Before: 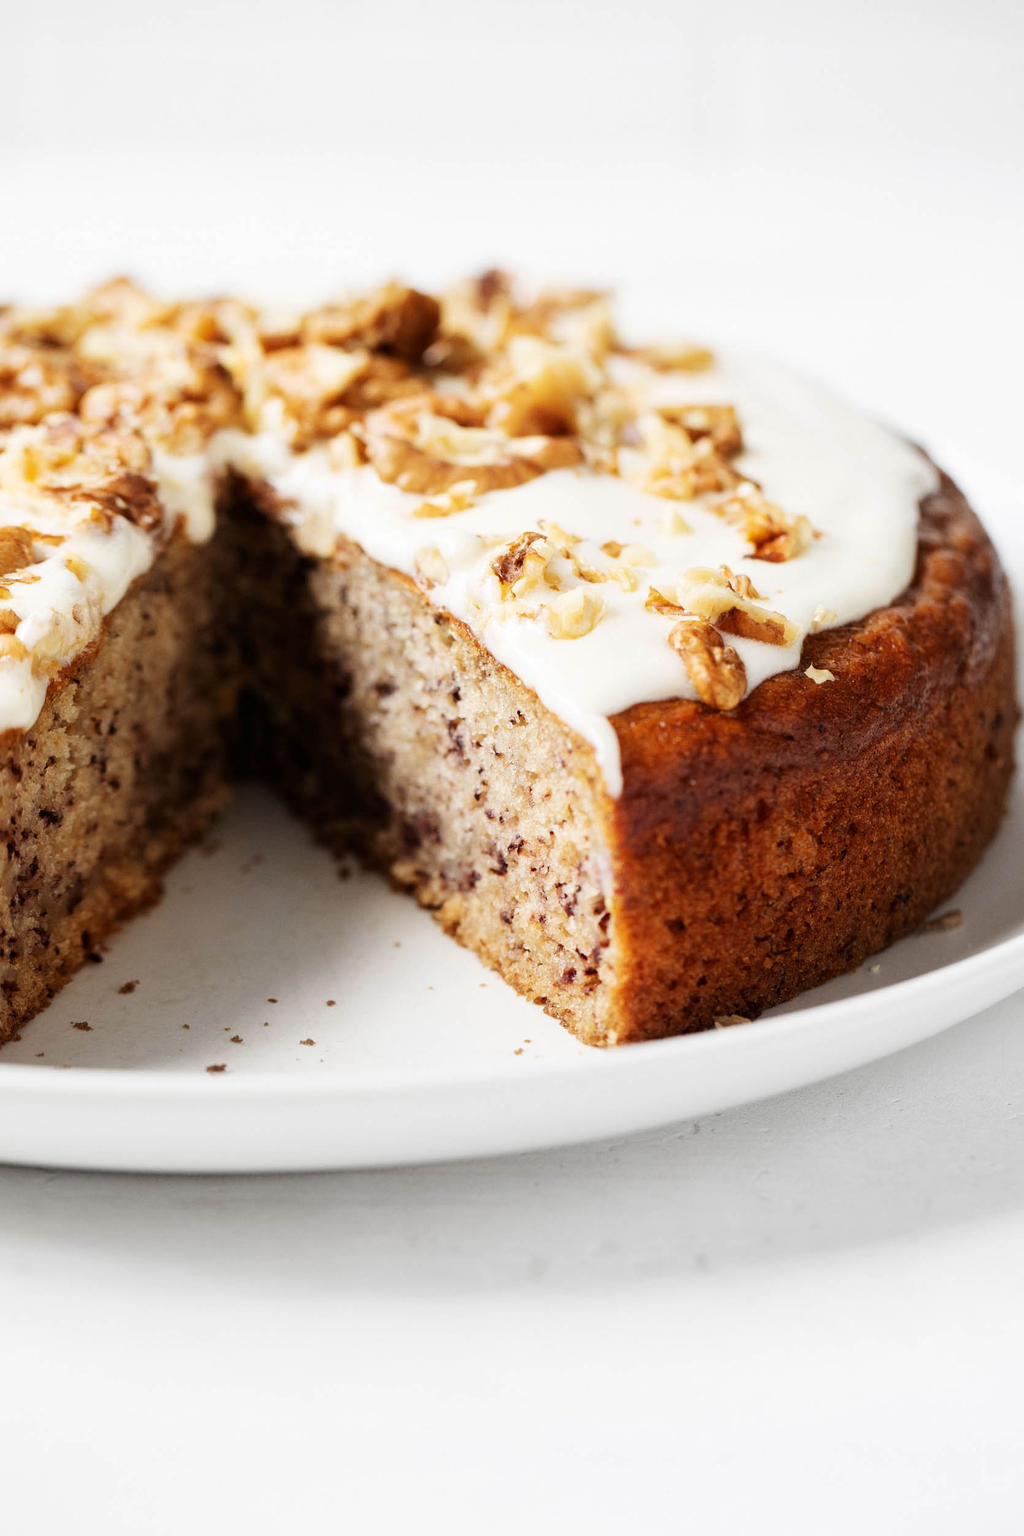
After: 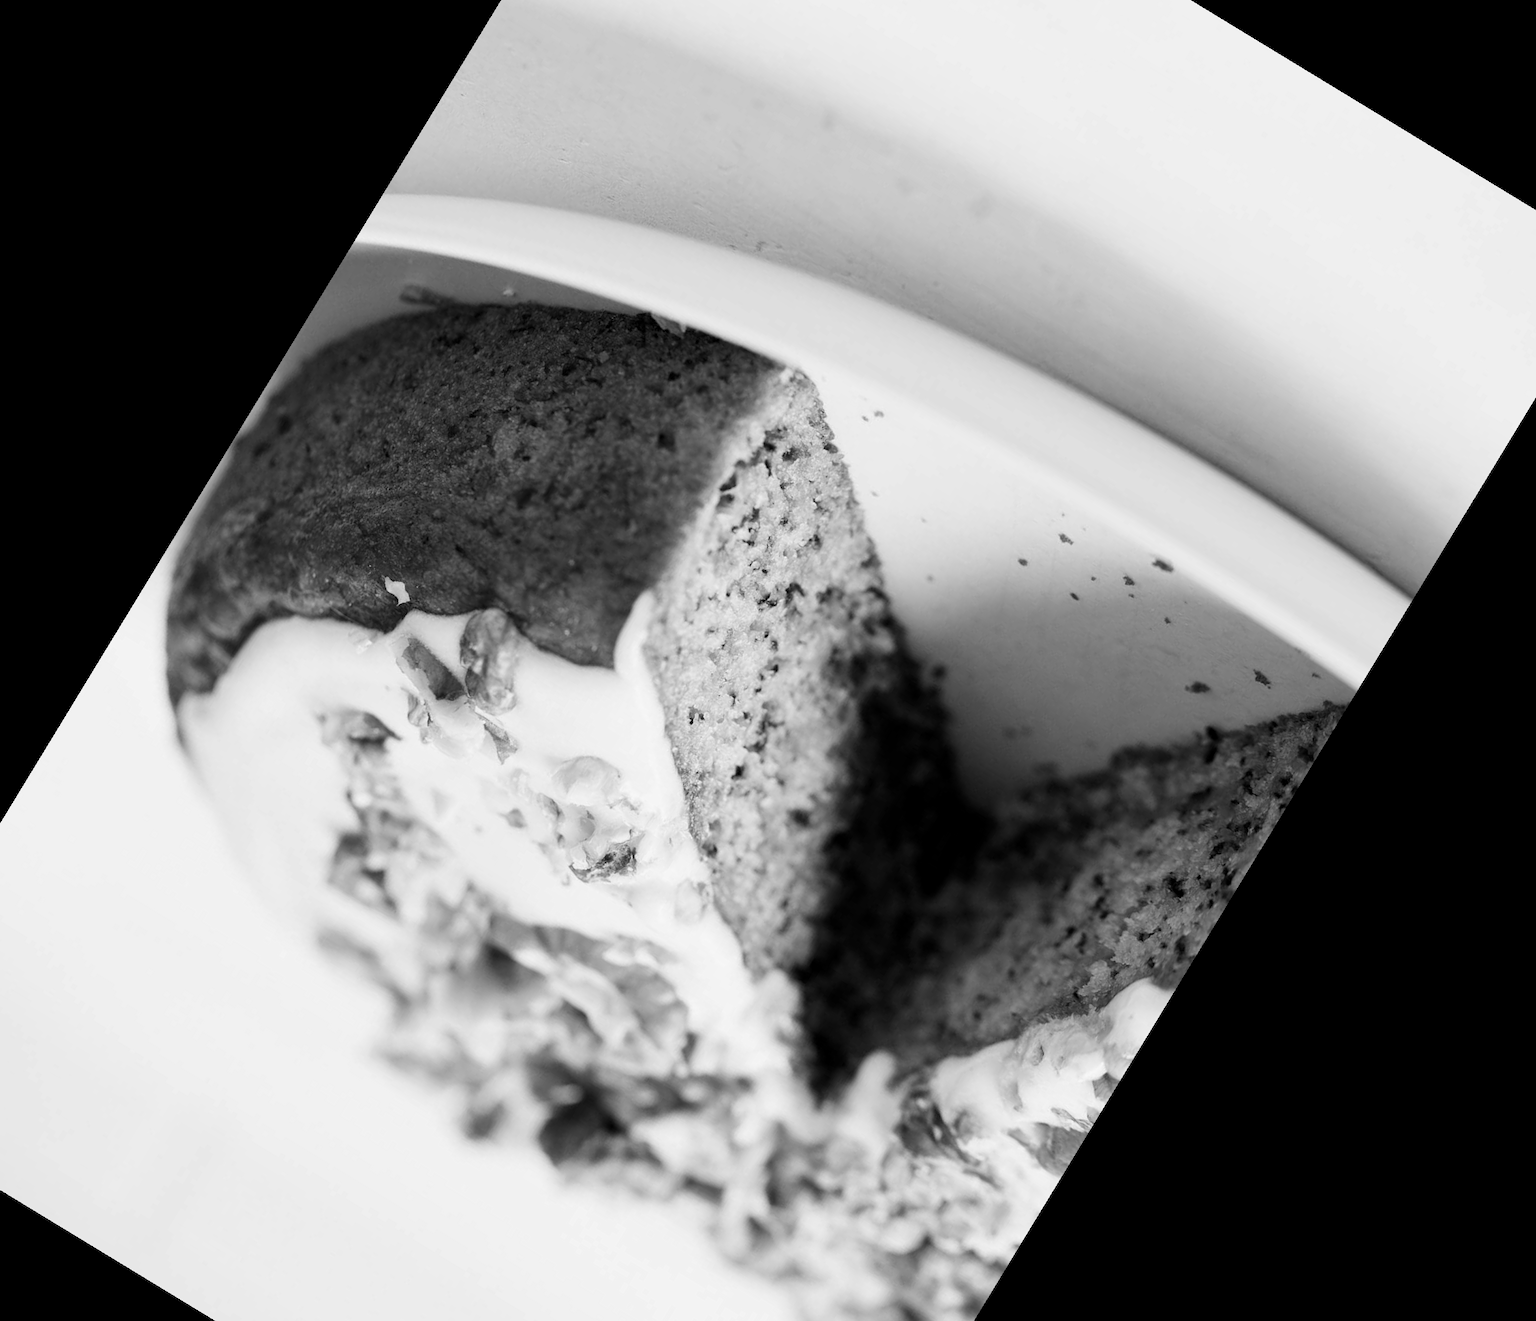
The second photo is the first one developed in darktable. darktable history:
color contrast: green-magenta contrast 0, blue-yellow contrast 0
color correction: highlights a* -2.68, highlights b* 2.57
exposure: black level correction 0.002, exposure -0.1 EV, compensate highlight preservation false
crop and rotate: angle 148.68°, left 9.111%, top 15.603%, right 4.588%, bottom 17.041%
